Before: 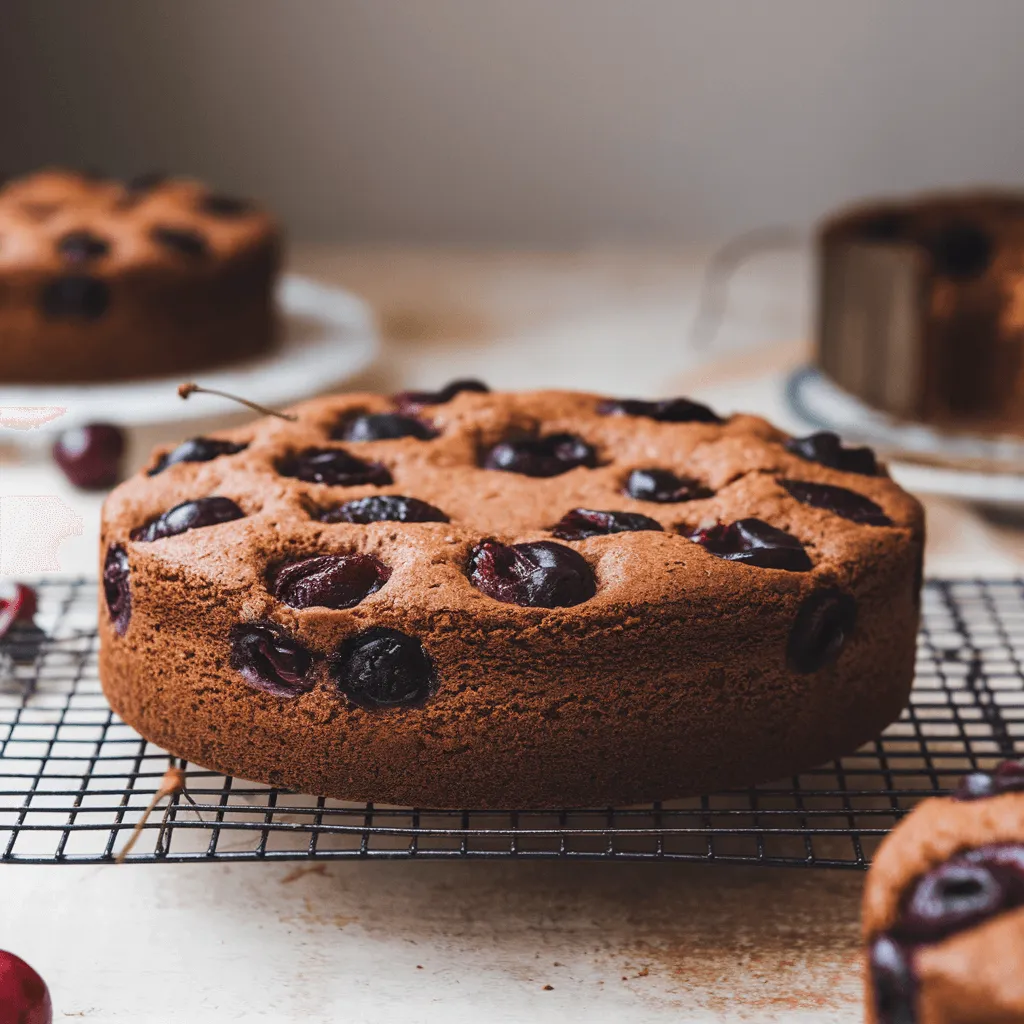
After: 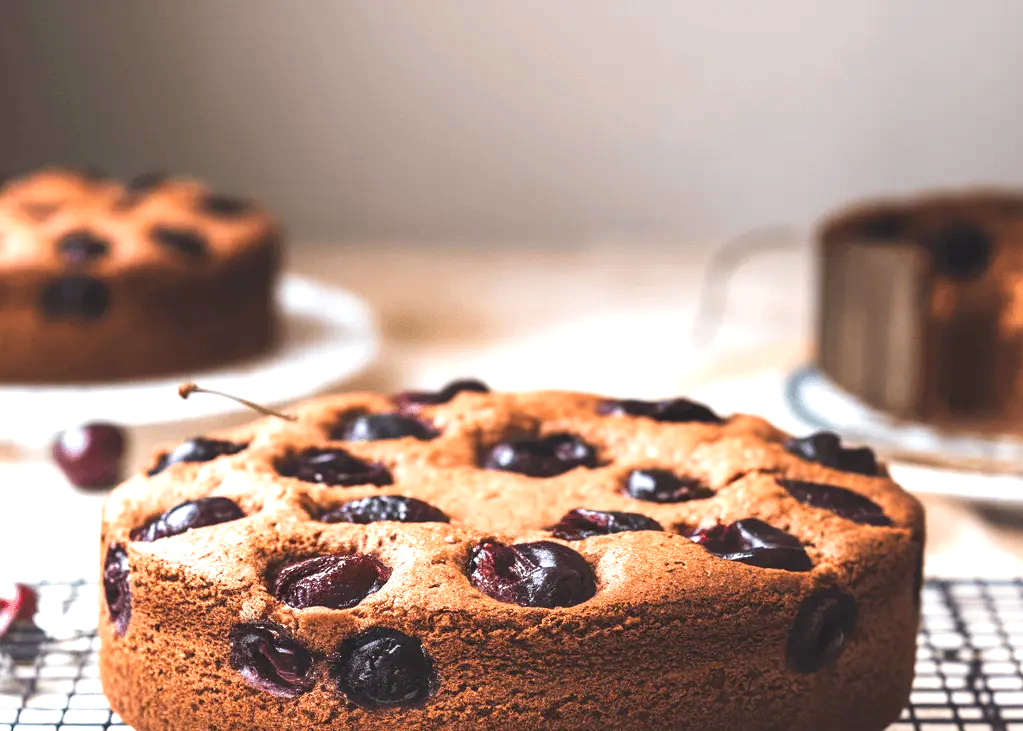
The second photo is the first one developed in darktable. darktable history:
exposure: black level correction 0, exposure 1.1 EV, compensate exposure bias true, compensate highlight preservation false
crop: bottom 28.576%
